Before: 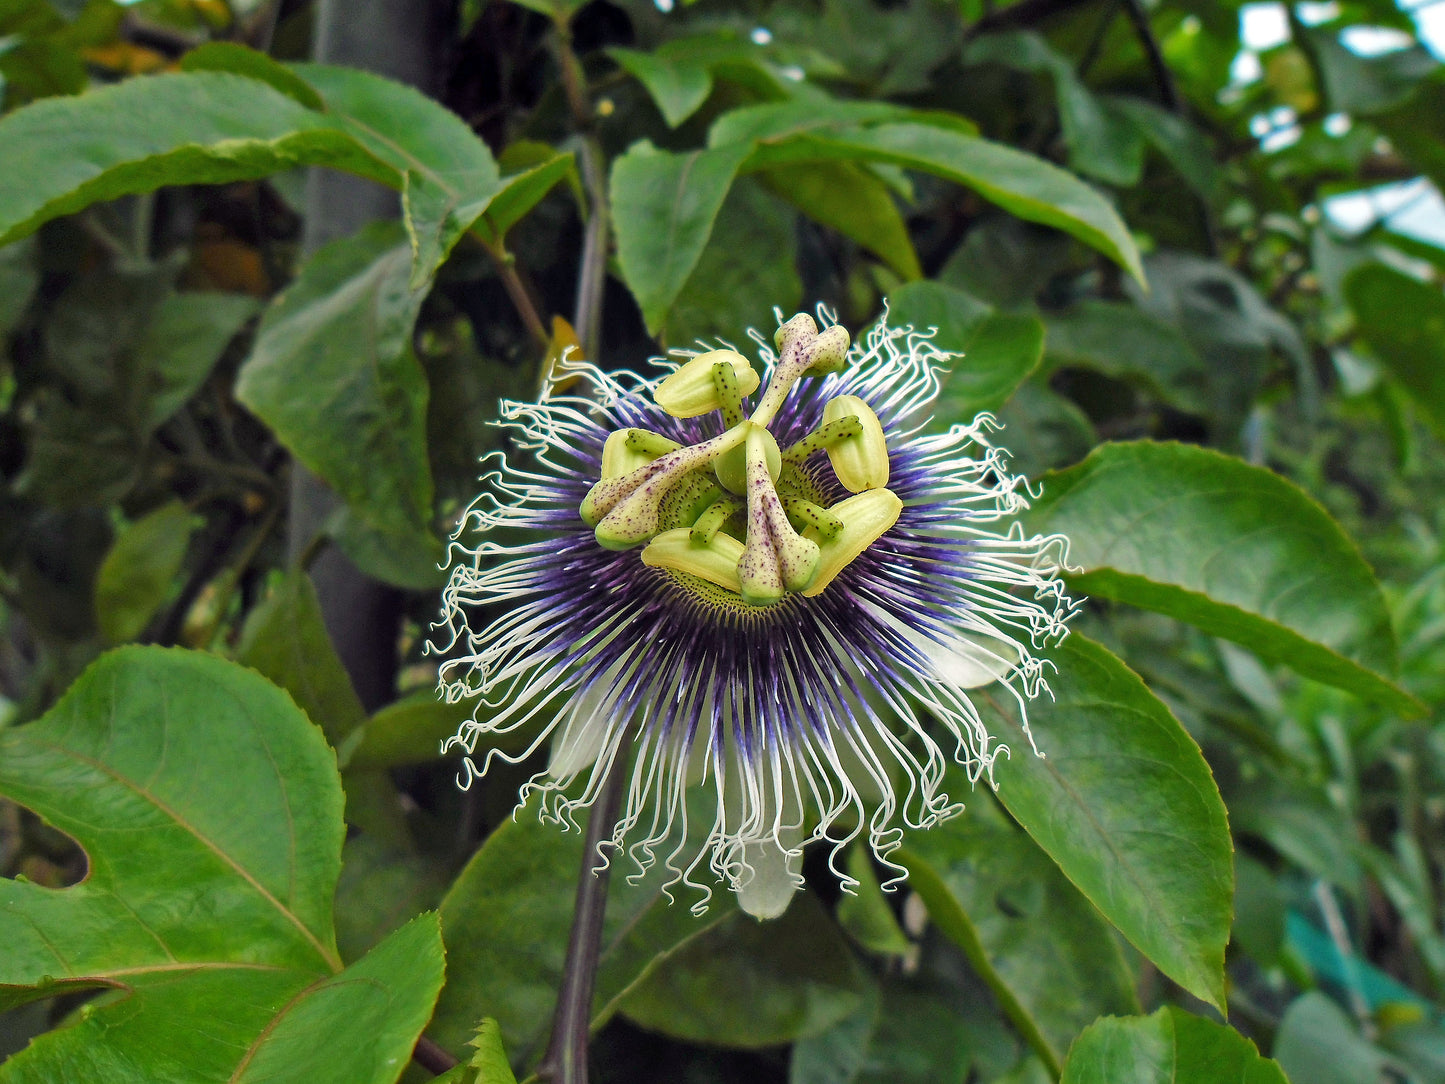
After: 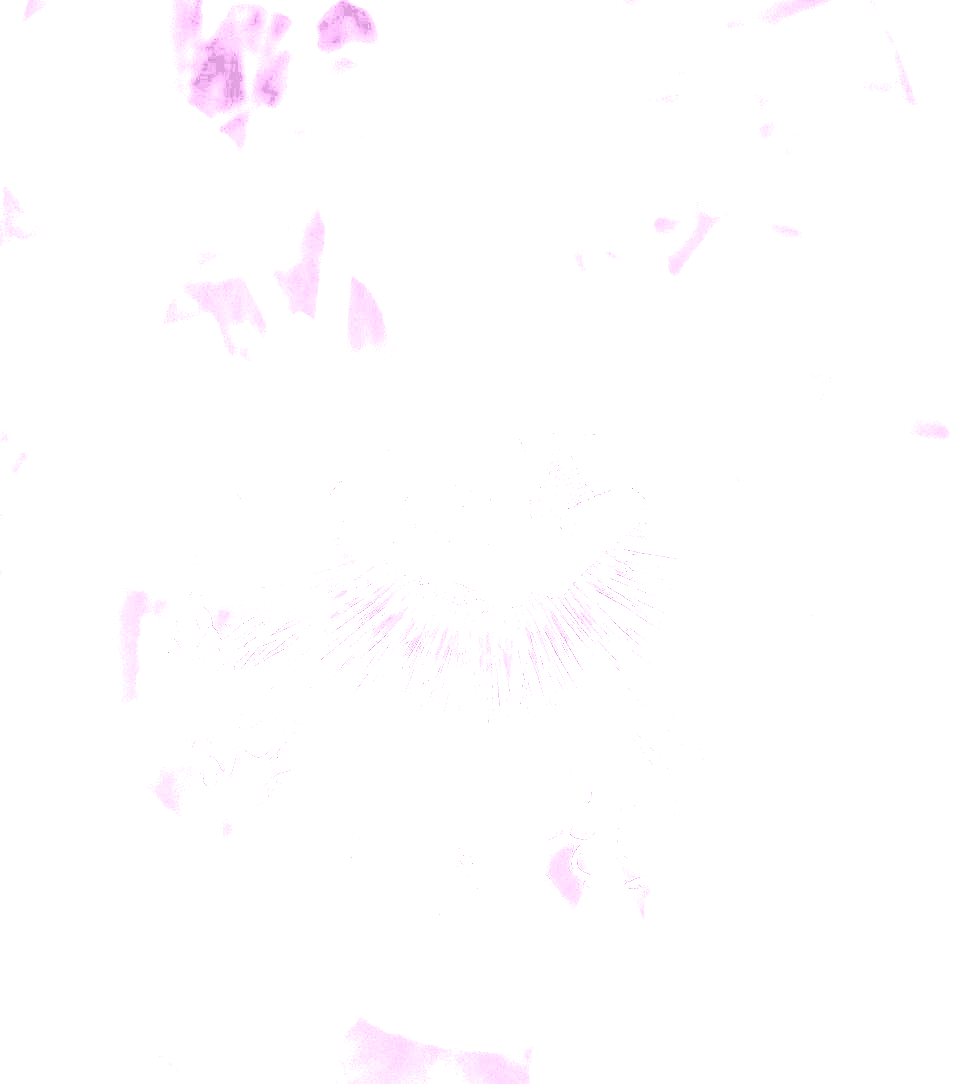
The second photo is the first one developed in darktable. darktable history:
crop and rotate: left 17.732%, right 15.423%
color balance rgb: perceptual saturation grading › global saturation 20%, perceptual saturation grading › highlights -25%, perceptual saturation grading › shadows 25%
colorize: hue 331.2°, saturation 75%, source mix 30.28%, lightness 70.52%, version 1
exposure: exposure 8 EV, compensate highlight preservation false
